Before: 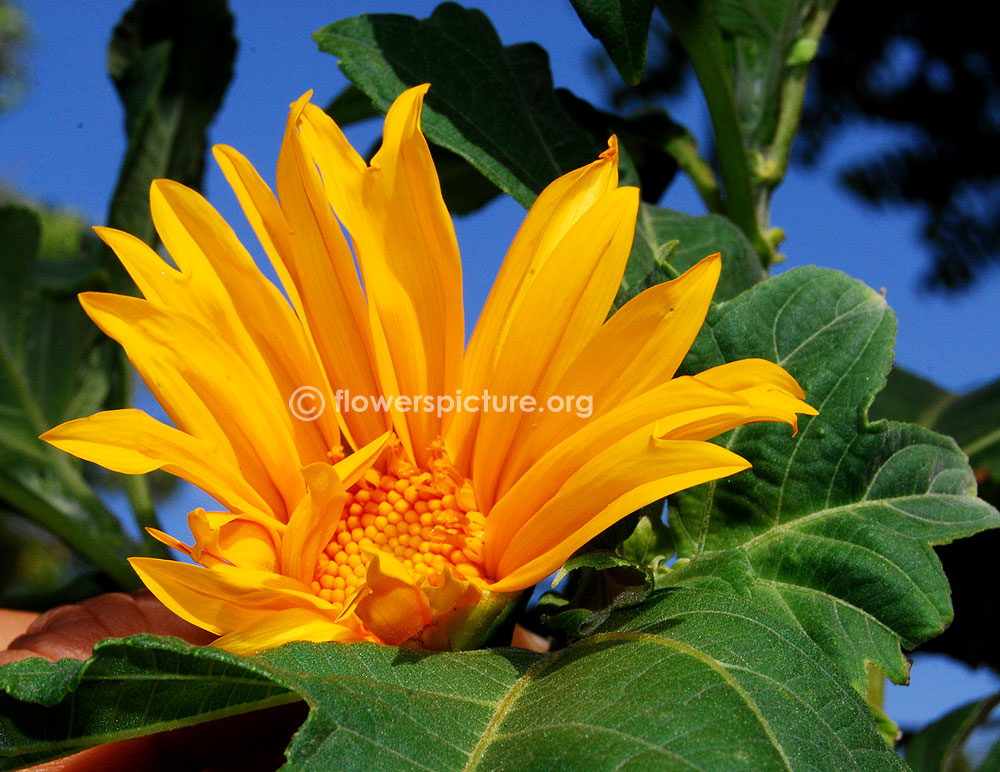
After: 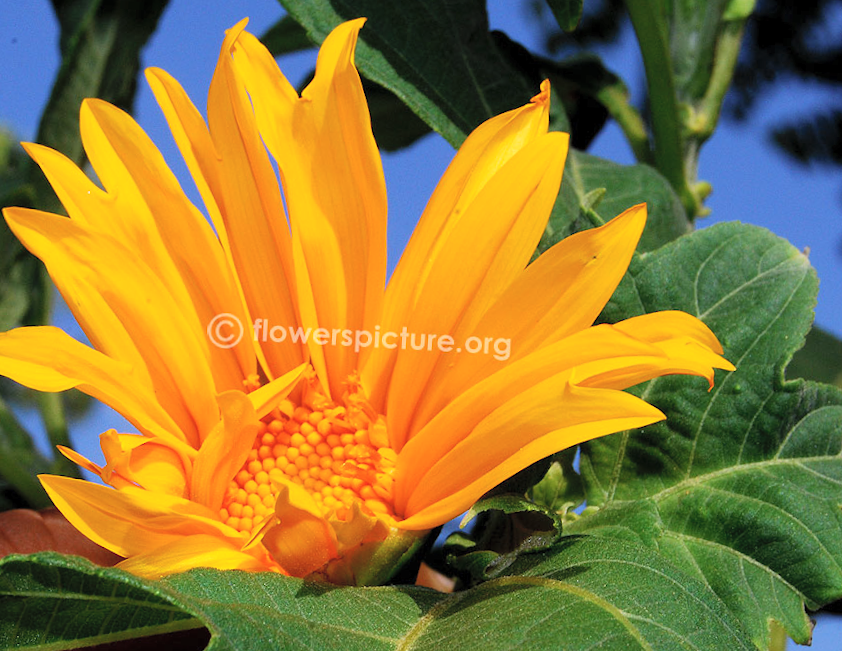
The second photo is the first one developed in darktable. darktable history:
crop and rotate: angle -3.19°, left 5.172%, top 5.186%, right 4.688%, bottom 4.527%
contrast brightness saturation: brightness 0.14
base curve: curves: ch0 [(0, 0) (0.472, 0.455) (1, 1)], preserve colors none
